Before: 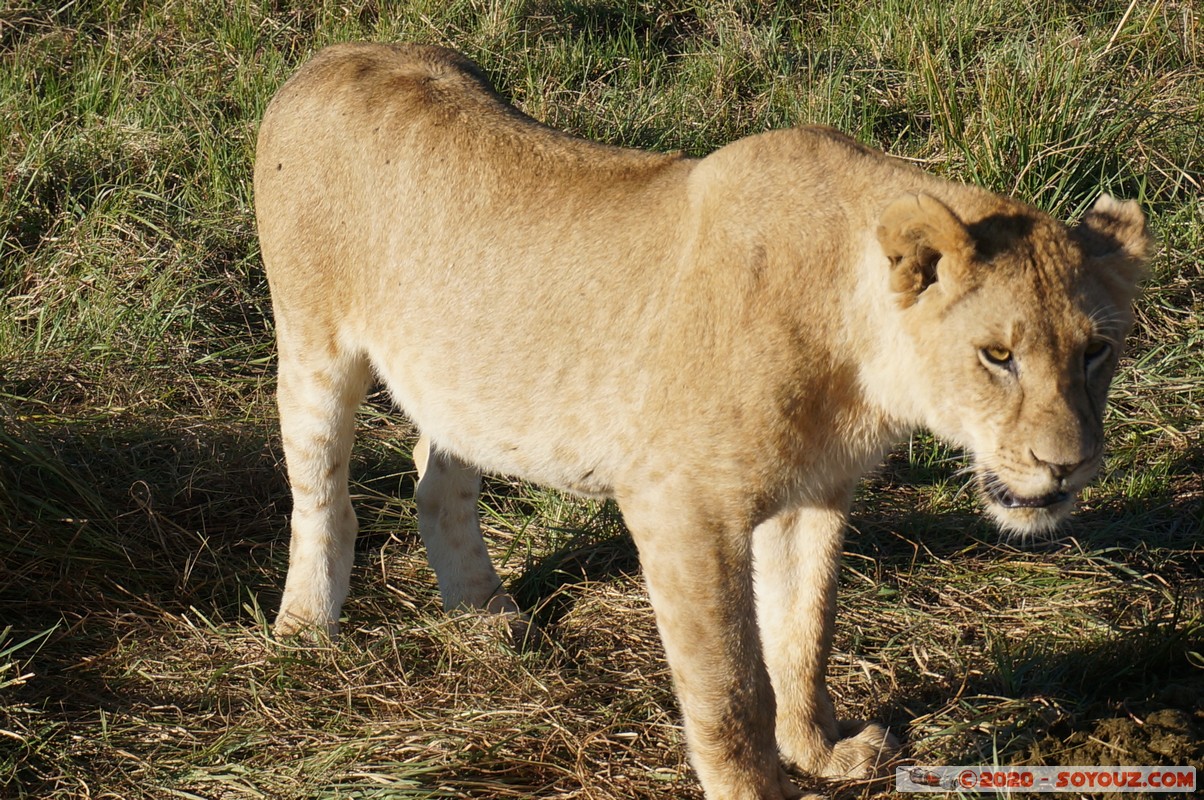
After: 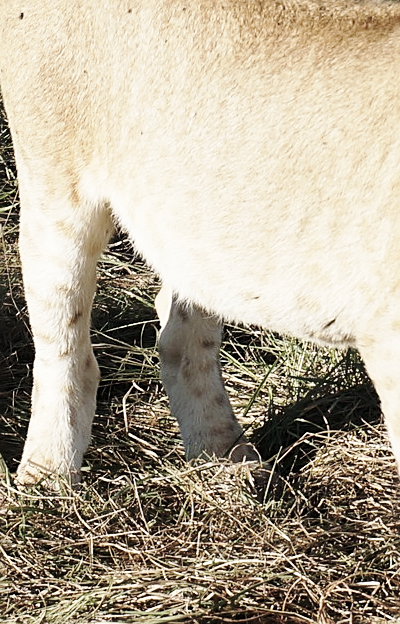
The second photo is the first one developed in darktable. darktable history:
crop and rotate: left 21.492%, top 18.942%, right 45.207%, bottom 2.977%
color correction: highlights b* 0.062, saturation 0.577
sharpen: on, module defaults
base curve: curves: ch0 [(0, 0) (0.036, 0.037) (0.121, 0.228) (0.46, 0.76) (0.859, 0.983) (1, 1)], preserve colors none
